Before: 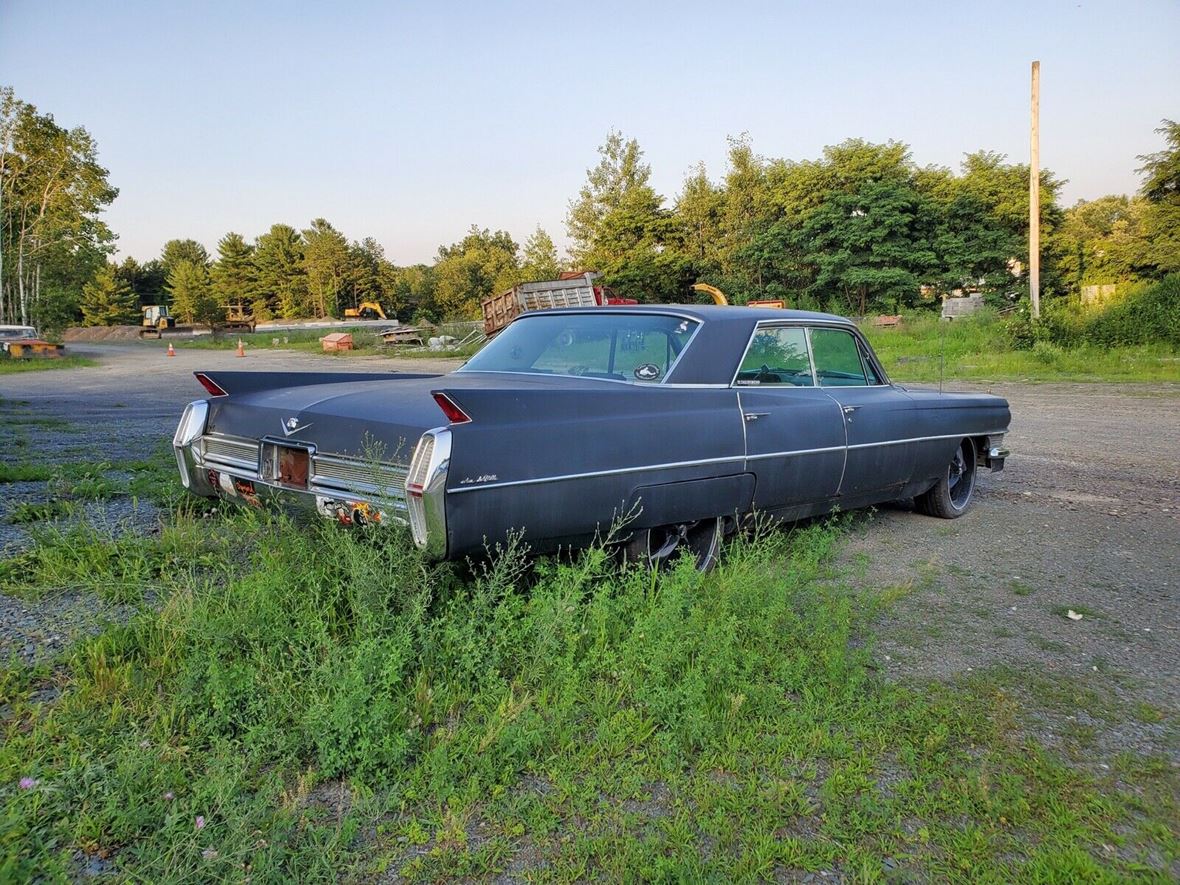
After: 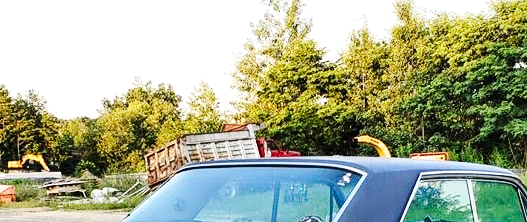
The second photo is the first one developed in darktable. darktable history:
base curve: curves: ch0 [(0, 0) (0.036, 0.025) (0.121, 0.166) (0.206, 0.329) (0.605, 0.79) (1, 1)], preserve colors none
tone equalizer: -8 EV -0.75 EV, -7 EV -0.7 EV, -6 EV -0.6 EV, -5 EV -0.4 EV, -3 EV 0.4 EV, -2 EV 0.6 EV, -1 EV 0.7 EV, +0 EV 0.75 EV, edges refinement/feathering 500, mask exposure compensation -1.57 EV, preserve details no
crop: left 28.64%, top 16.832%, right 26.637%, bottom 58.055%
